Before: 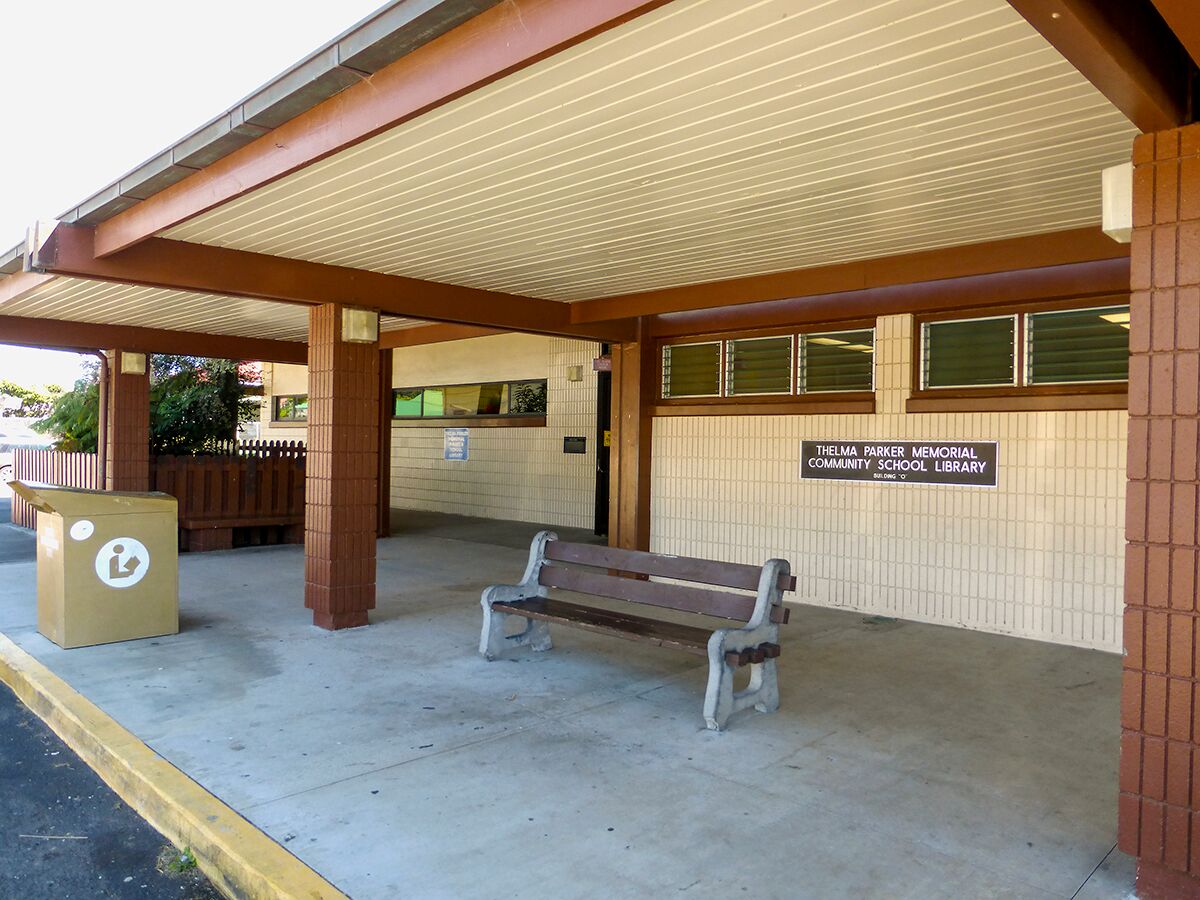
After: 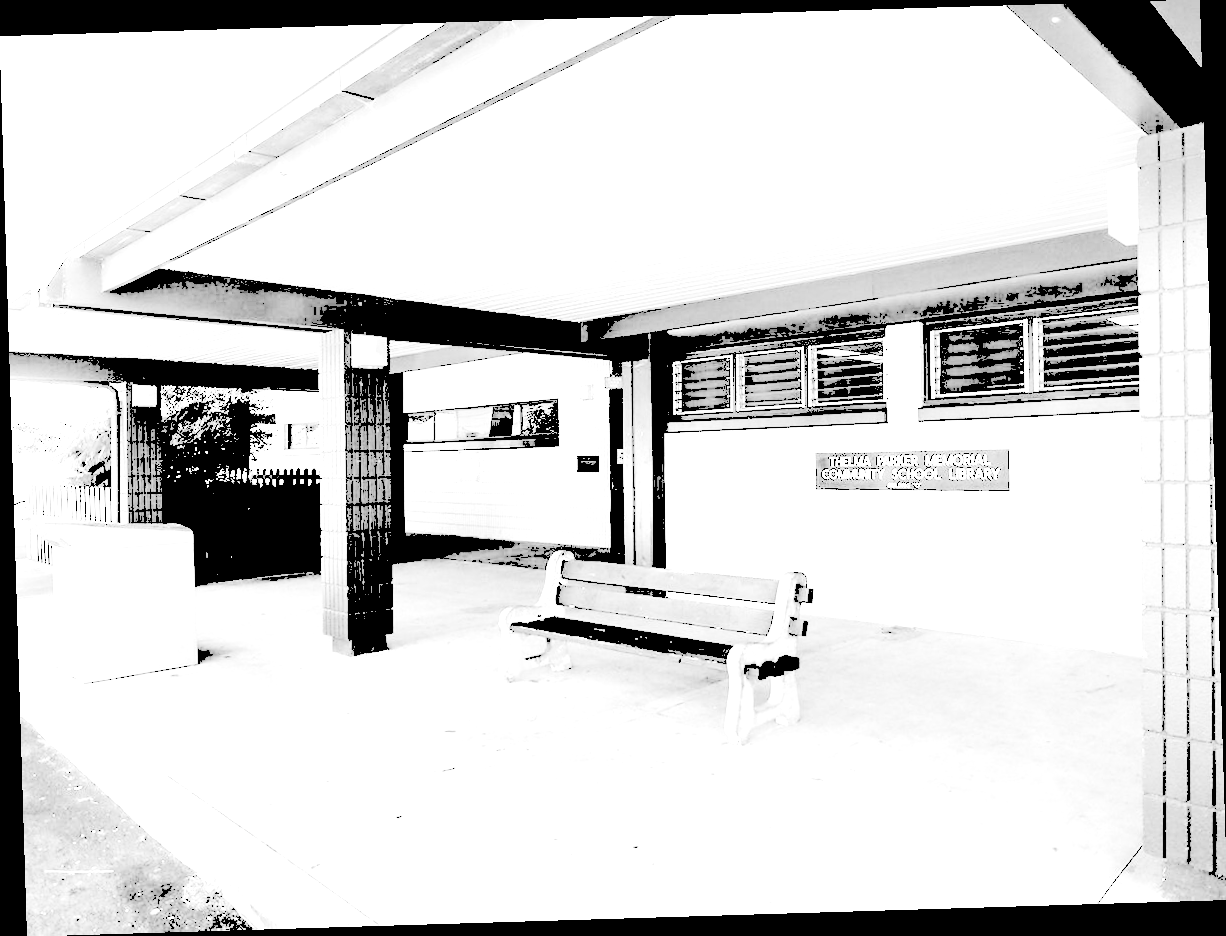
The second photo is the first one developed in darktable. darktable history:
monochrome: on, module defaults
levels: levels [0.246, 0.246, 0.506]
white balance: red 0.982, blue 1.018
rotate and perspective: rotation -1.75°, automatic cropping off
